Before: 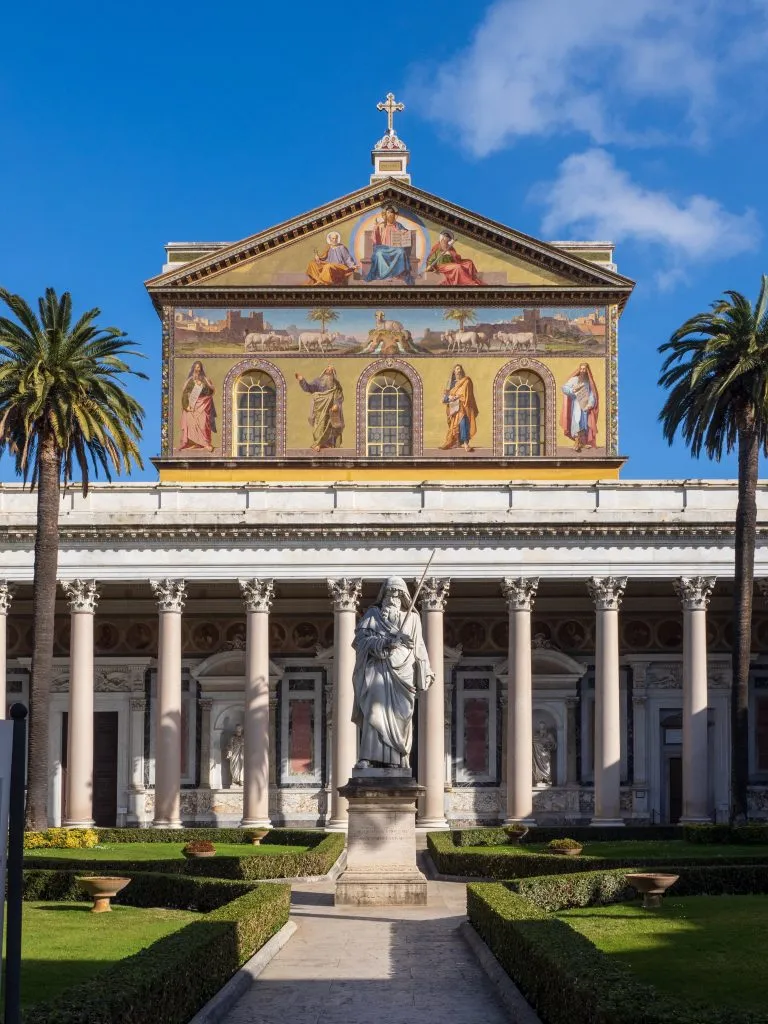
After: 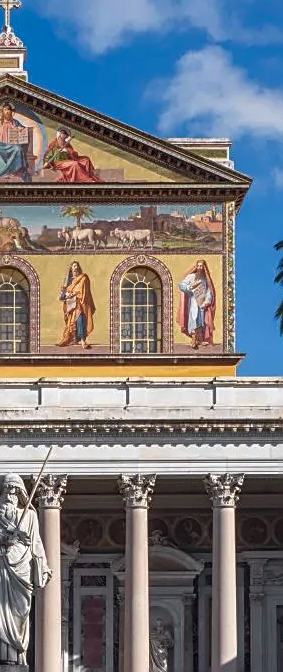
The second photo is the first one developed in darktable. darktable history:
tone curve: curves: ch0 [(0.001, 0.042) (0.128, 0.16) (0.452, 0.42) (0.603, 0.566) (0.754, 0.733) (1, 1)]; ch1 [(0, 0) (0.325, 0.327) (0.412, 0.441) (0.473, 0.466) (0.5, 0.499) (0.549, 0.558) (0.617, 0.625) (0.713, 0.7) (1, 1)]; ch2 [(0, 0) (0.386, 0.397) (0.445, 0.47) (0.505, 0.498) (0.529, 0.524) (0.574, 0.569) (0.652, 0.641) (1, 1)], color space Lab, independent channels, preserve colors none
crop and rotate: left 49.936%, top 10.094%, right 13.136%, bottom 24.256%
local contrast: on, module defaults
sharpen: on, module defaults
